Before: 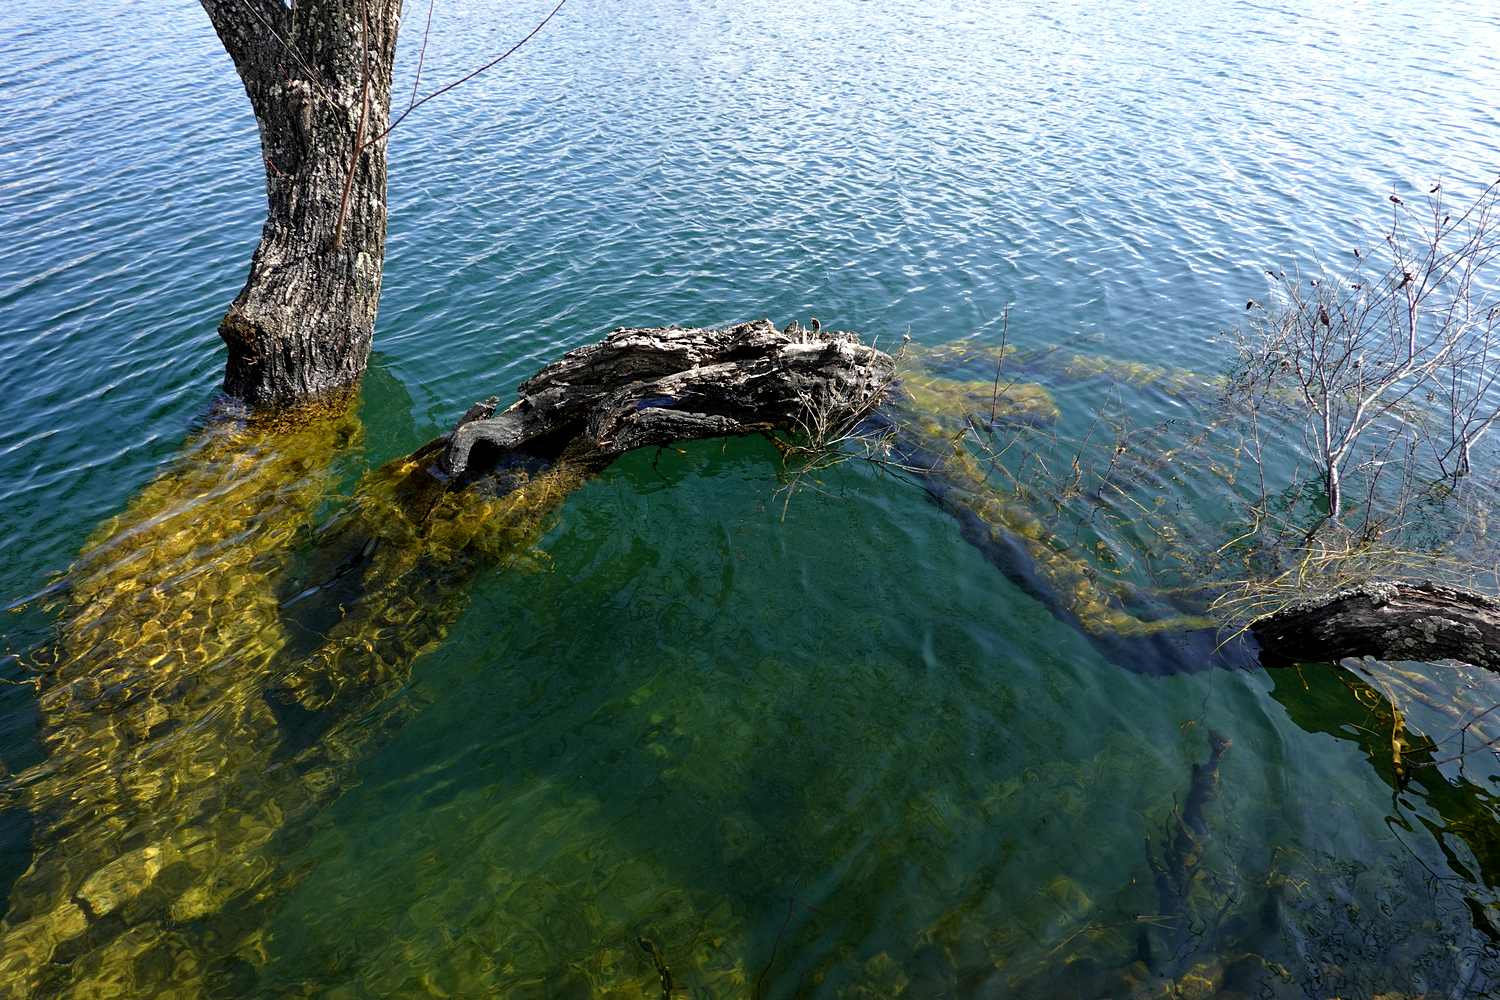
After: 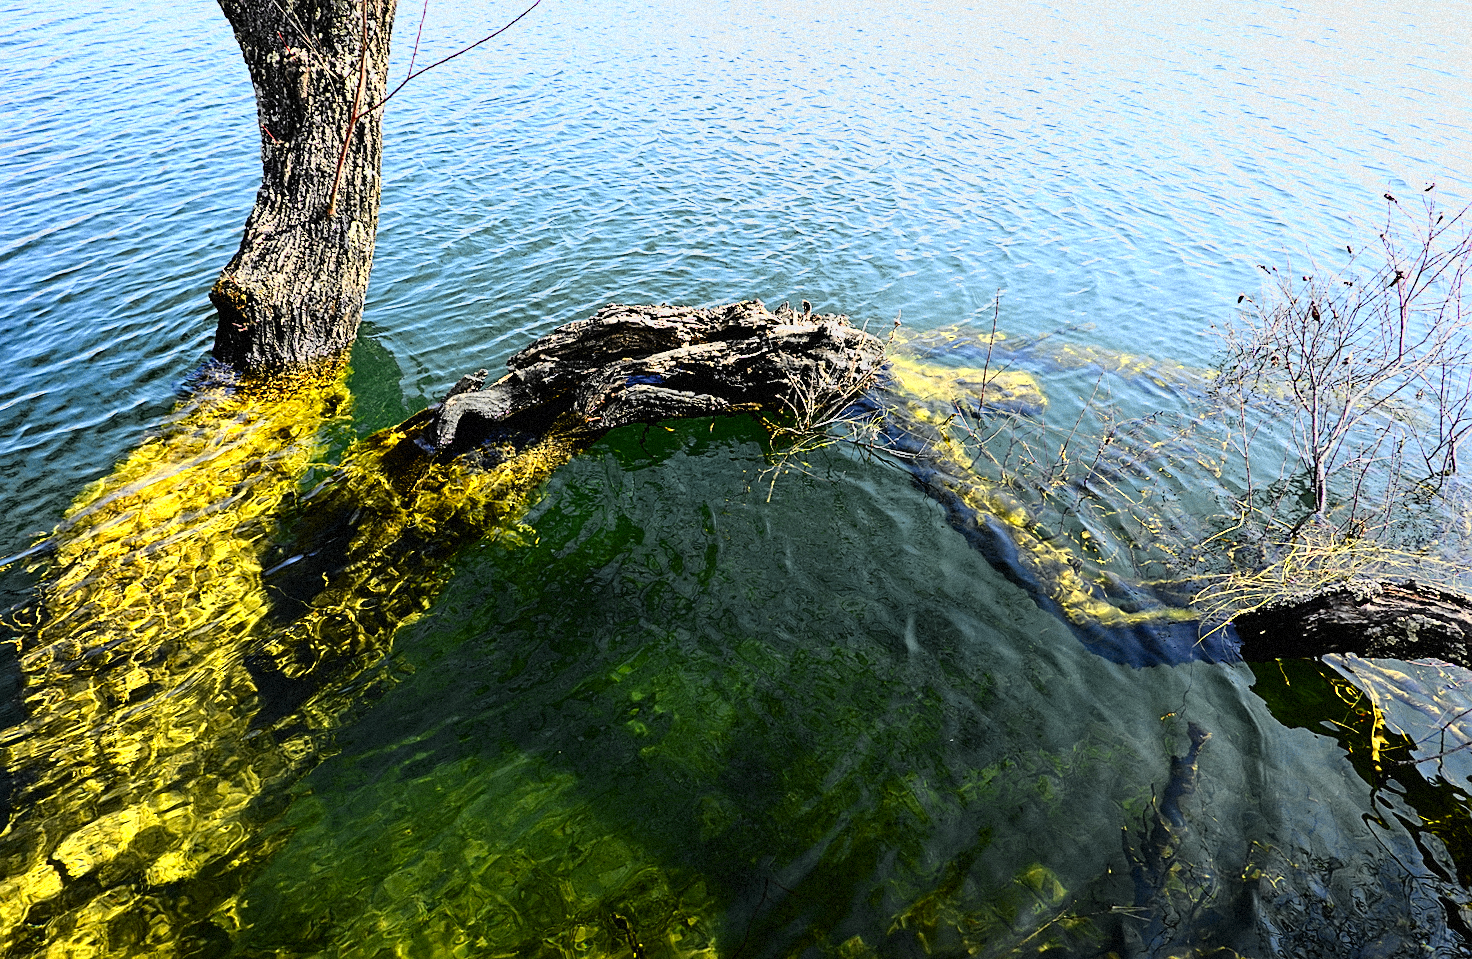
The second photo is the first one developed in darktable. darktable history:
color zones: curves: ch0 [(0.004, 0.305) (0.261, 0.623) (0.389, 0.399) (0.708, 0.571) (0.947, 0.34)]; ch1 [(0.025, 0.645) (0.229, 0.584) (0.326, 0.551) (0.484, 0.262) (0.757, 0.643)]
grain: mid-tones bias 0%
sharpen: on, module defaults
filmic rgb: black relative exposure -7.82 EV, white relative exposure 4.29 EV, hardness 3.86, color science v6 (2022)
tone curve: curves: ch0 [(0, 0.005) (0.103, 0.081) (0.196, 0.197) (0.391, 0.469) (0.491, 0.585) (0.638, 0.751) (0.822, 0.886) (0.997, 0.959)]; ch1 [(0, 0) (0.172, 0.123) (0.324, 0.253) (0.396, 0.388) (0.474, 0.479) (0.499, 0.498) (0.529, 0.528) (0.579, 0.614) (0.633, 0.677) (0.812, 0.856) (1, 1)]; ch2 [(0, 0) (0.411, 0.424) (0.459, 0.478) (0.5, 0.501) (0.517, 0.526) (0.553, 0.583) (0.609, 0.646) (0.708, 0.768) (0.839, 0.916) (1, 1)], color space Lab, independent channels, preserve colors none
rotate and perspective: rotation 1.57°, crop left 0.018, crop right 0.982, crop top 0.039, crop bottom 0.961
contrast brightness saturation: contrast 0.2, brightness 0.16, saturation 0.22
